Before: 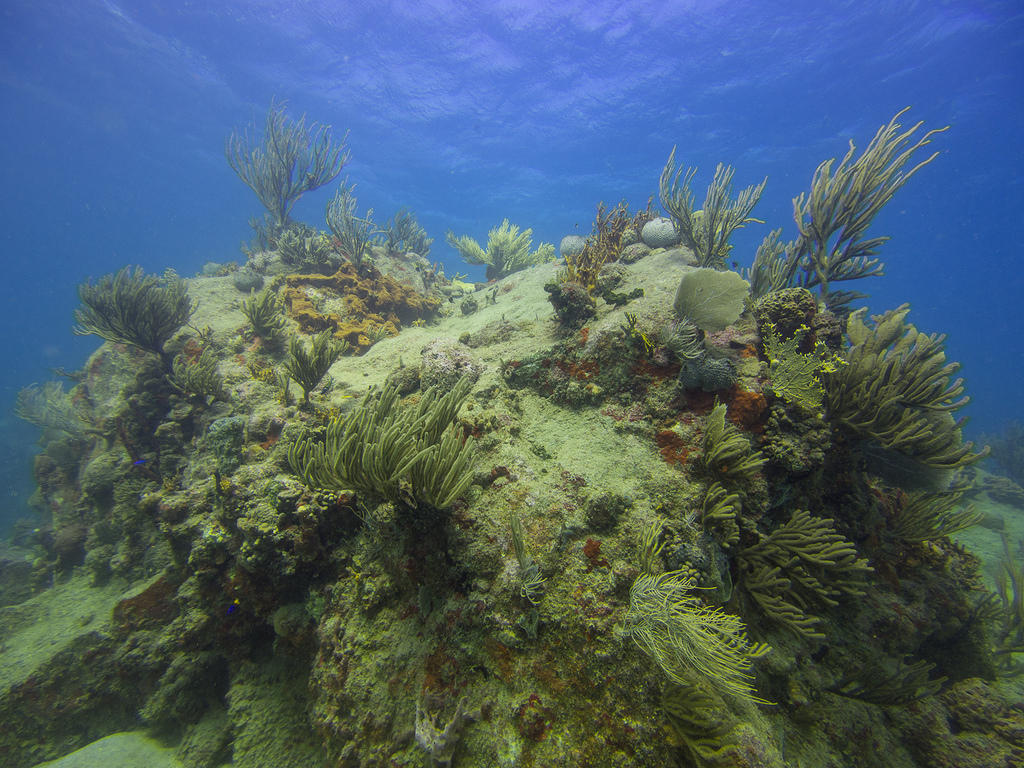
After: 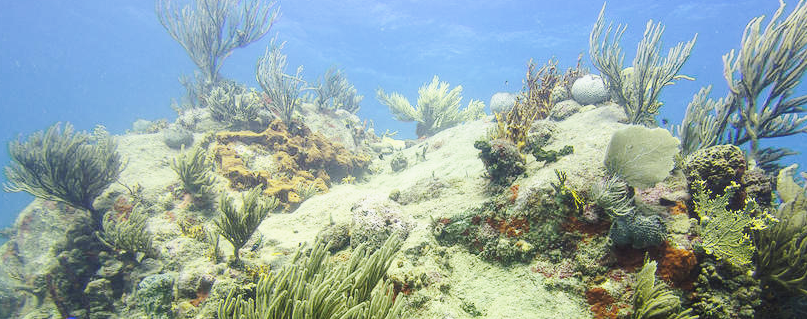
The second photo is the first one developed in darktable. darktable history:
crop: left 6.903%, top 18.707%, right 14.26%, bottom 39.725%
tone equalizer: -8 EV -0.447 EV, -7 EV -0.403 EV, -6 EV -0.321 EV, -5 EV -0.254 EV, -3 EV 0.21 EV, -2 EV 0.36 EV, -1 EV 0.406 EV, +0 EV 0.42 EV, edges refinement/feathering 500, mask exposure compensation -1.57 EV, preserve details no
base curve: curves: ch0 [(0, 0) (0.025, 0.046) (0.112, 0.277) (0.467, 0.74) (0.814, 0.929) (1, 0.942)], preserve colors none
